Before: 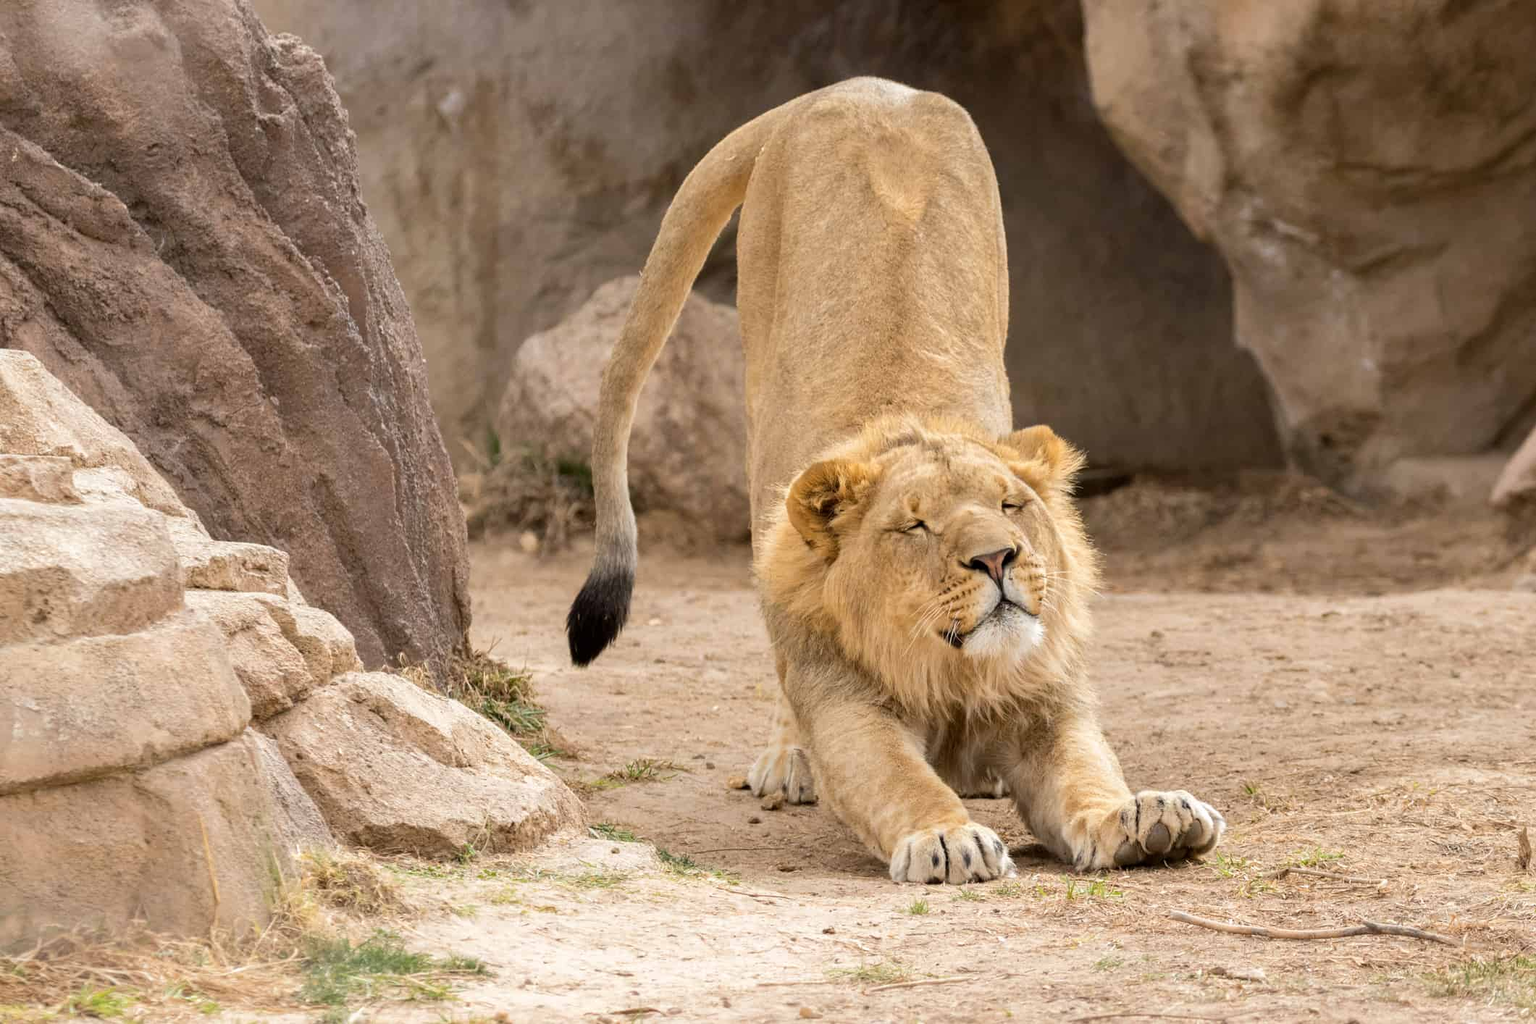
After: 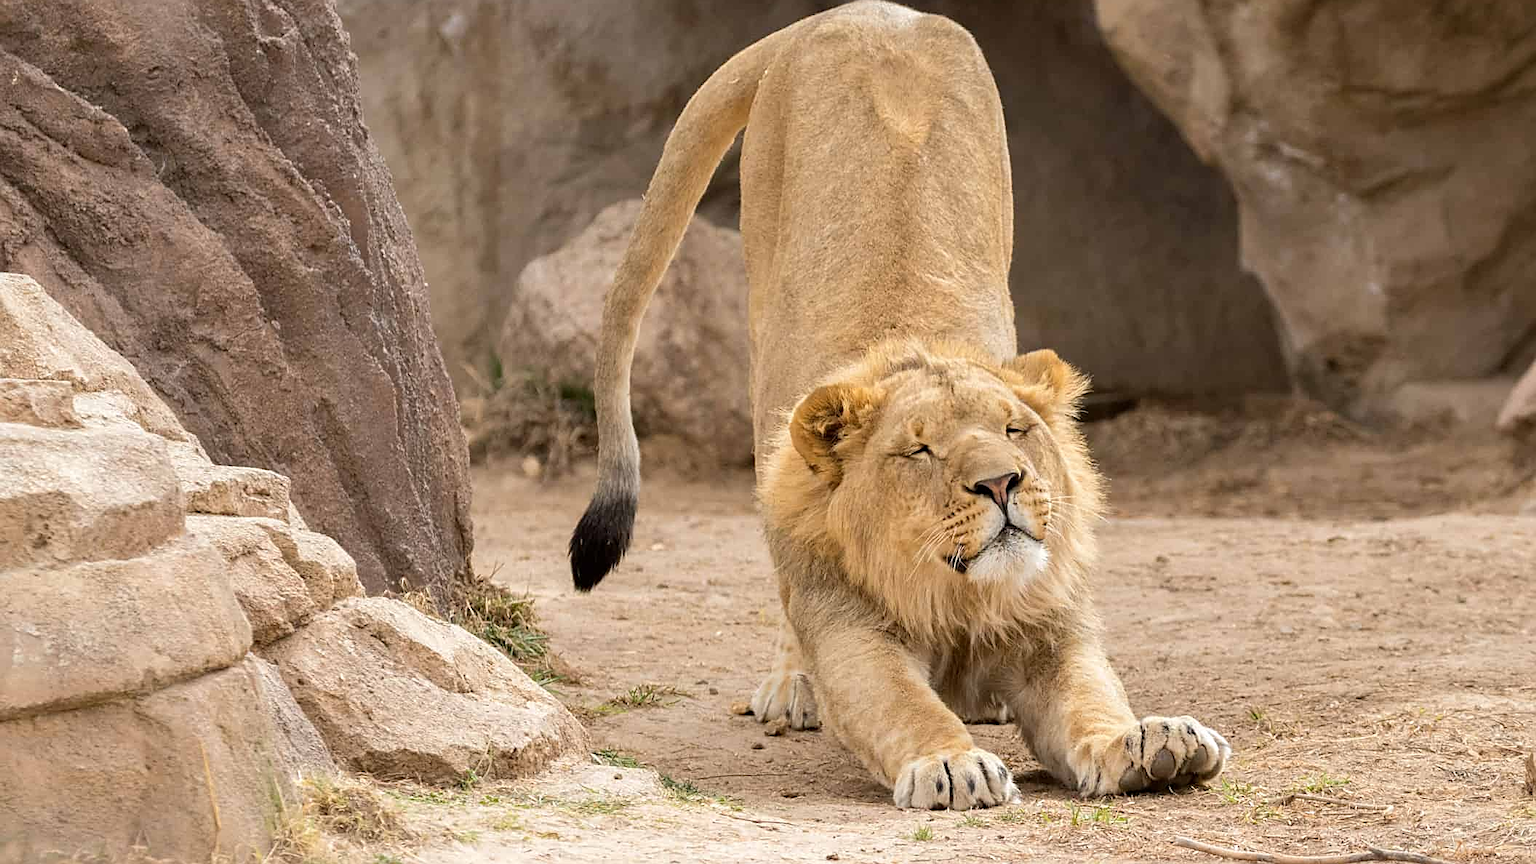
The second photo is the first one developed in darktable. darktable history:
crop: top 7.625%, bottom 8.027%
sharpen: amount 0.55
